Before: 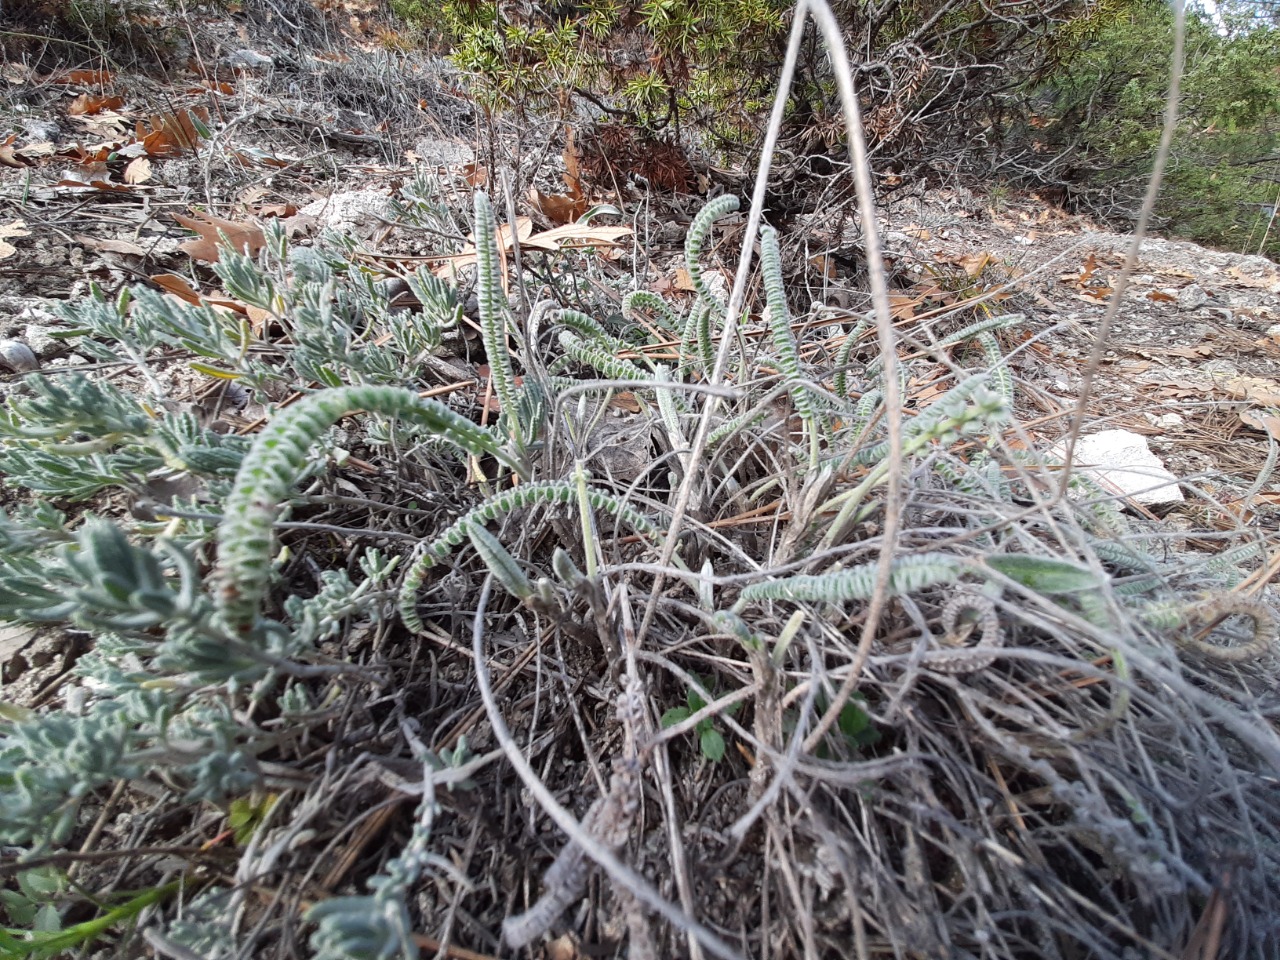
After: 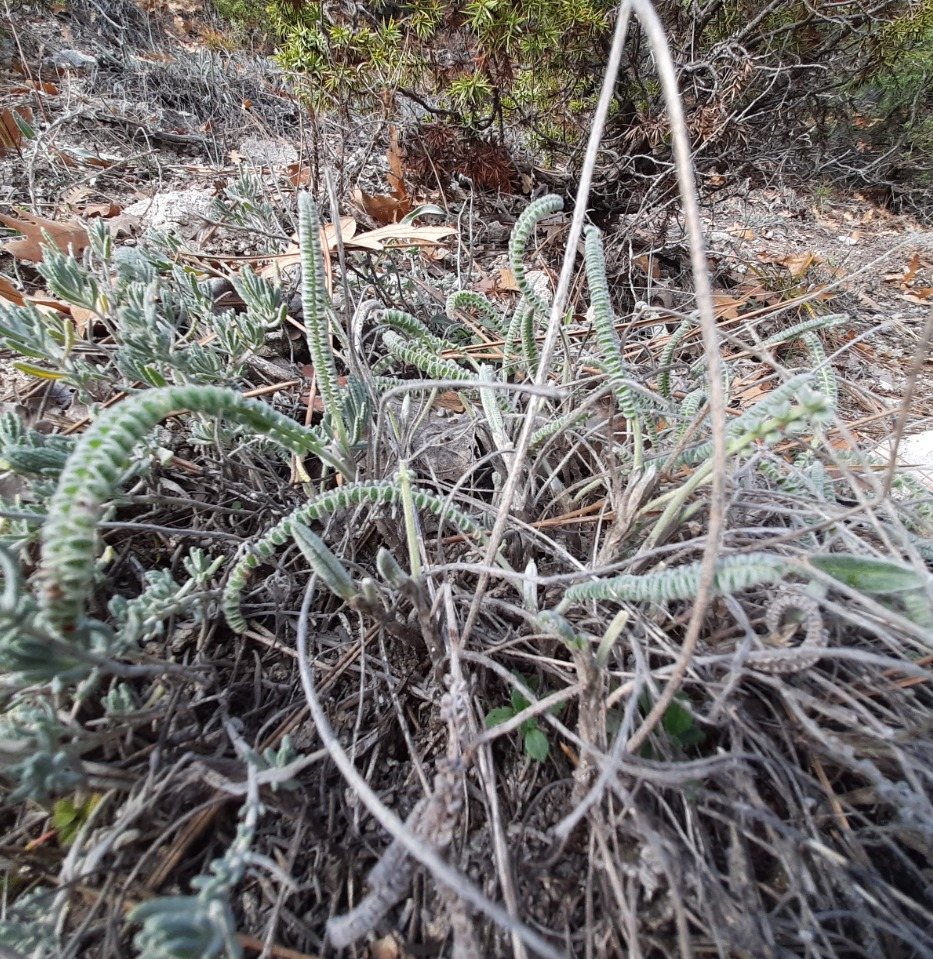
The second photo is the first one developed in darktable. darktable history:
crop: left 13.765%, right 13.288%
